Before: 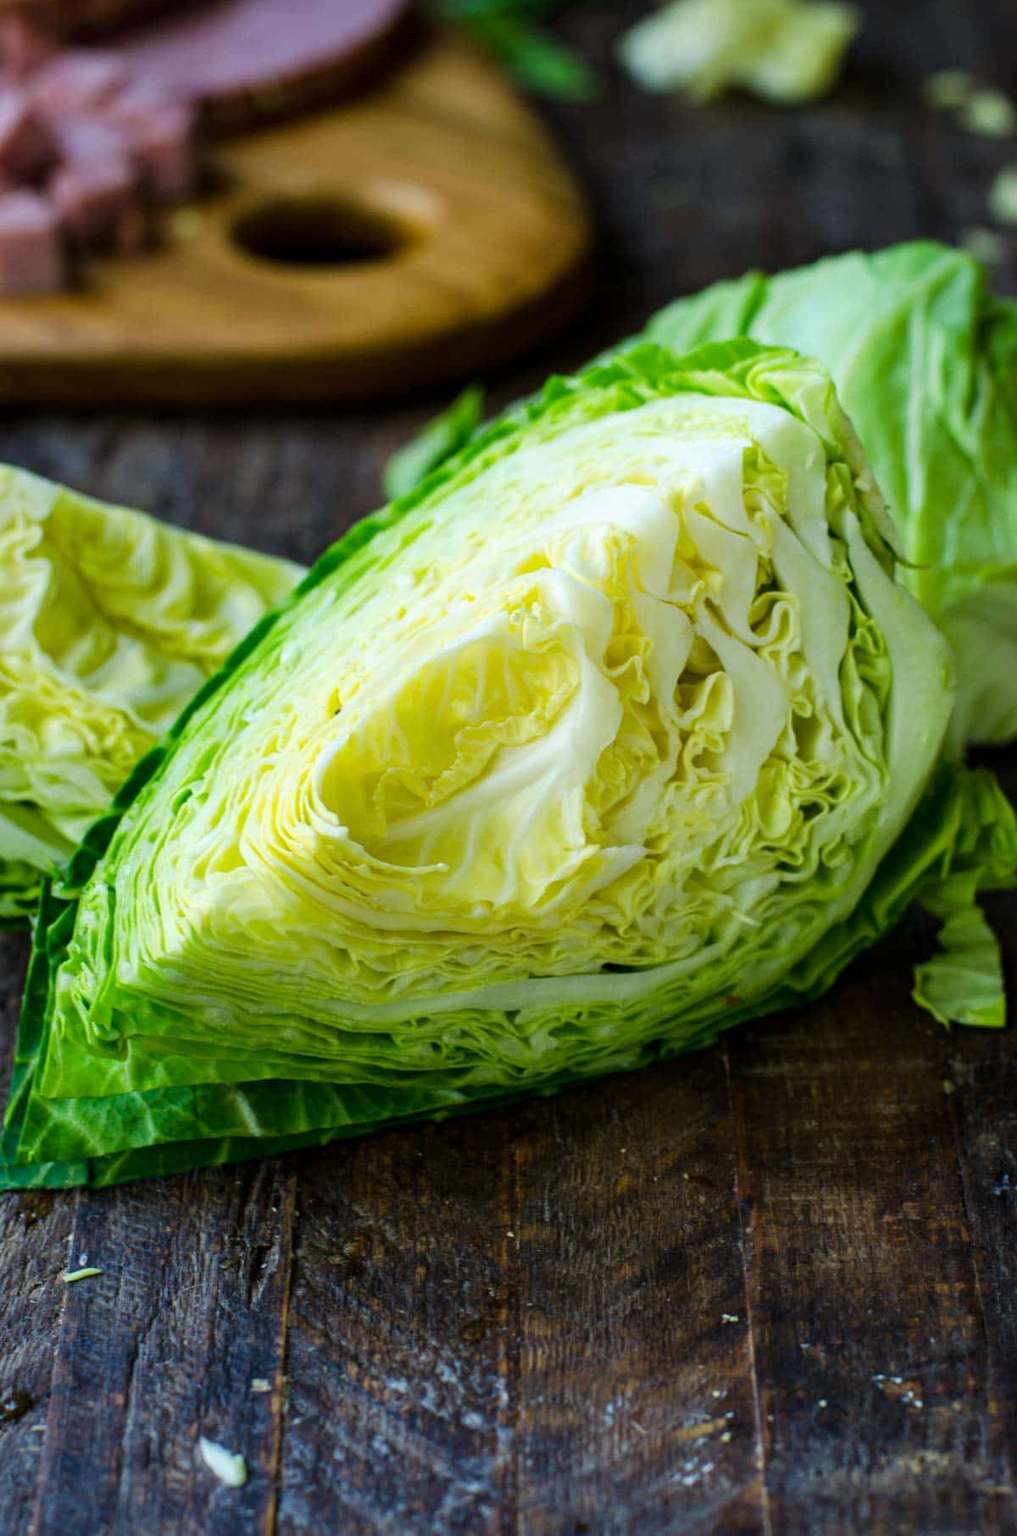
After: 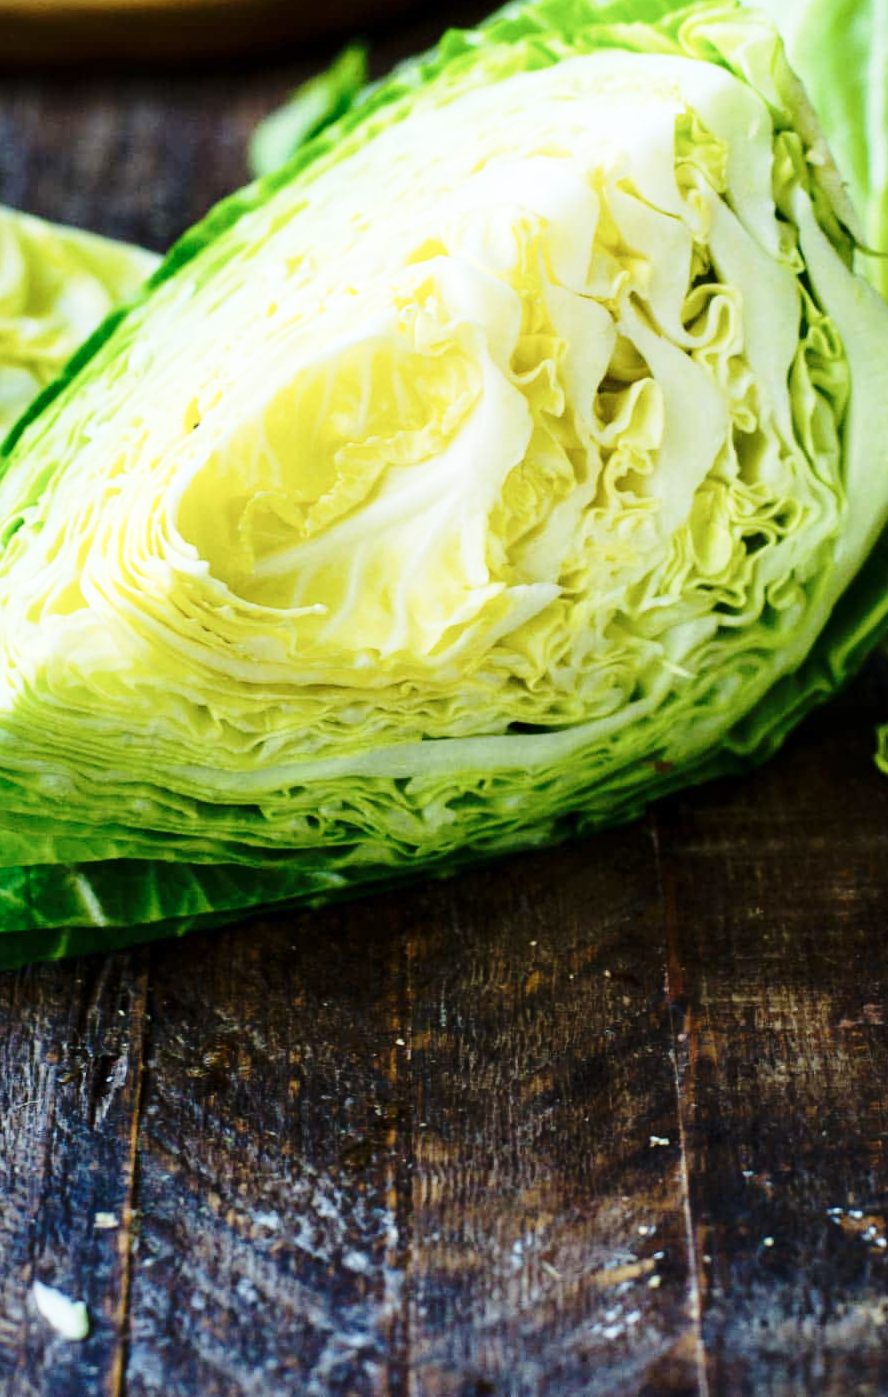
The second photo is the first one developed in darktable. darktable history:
base curve: curves: ch0 [(0, 0) (0.028, 0.03) (0.121, 0.232) (0.46, 0.748) (0.859, 0.968) (1, 1)], preserve colors none
contrast brightness saturation: contrast 0.11, saturation -0.17
crop: left 16.871%, top 22.857%, right 9.116%
